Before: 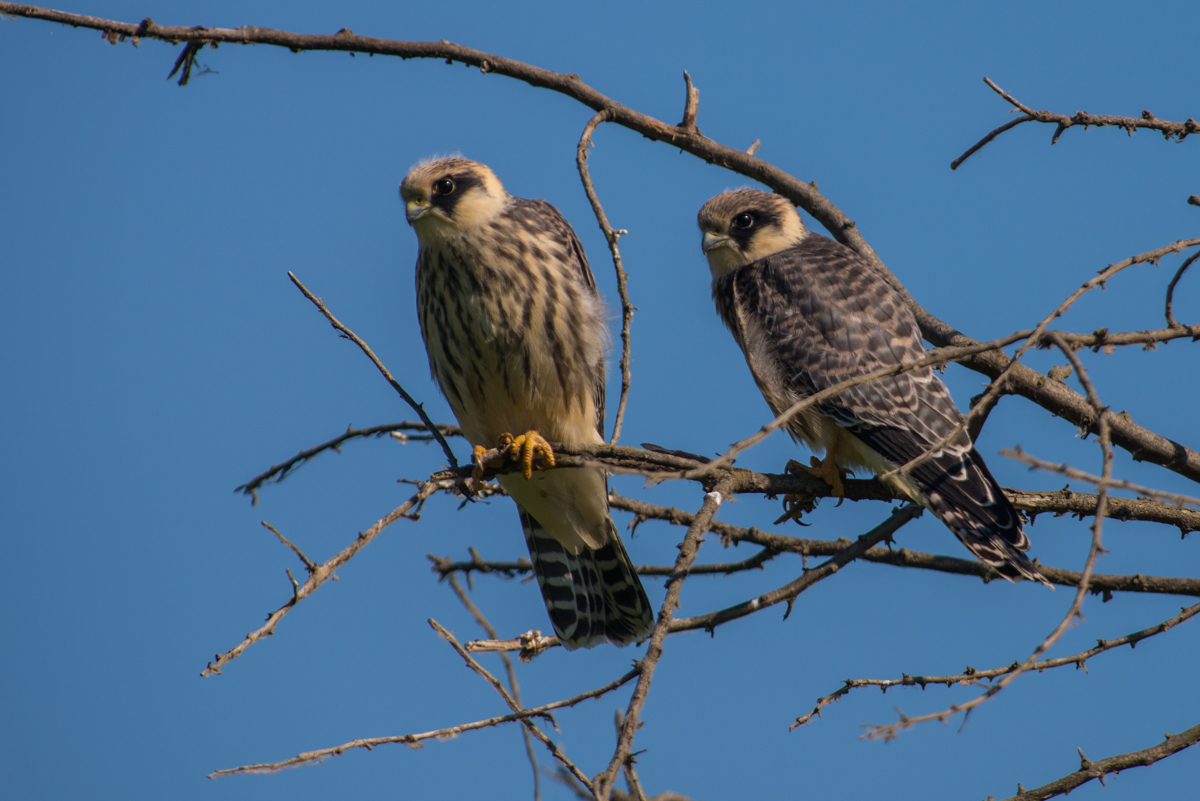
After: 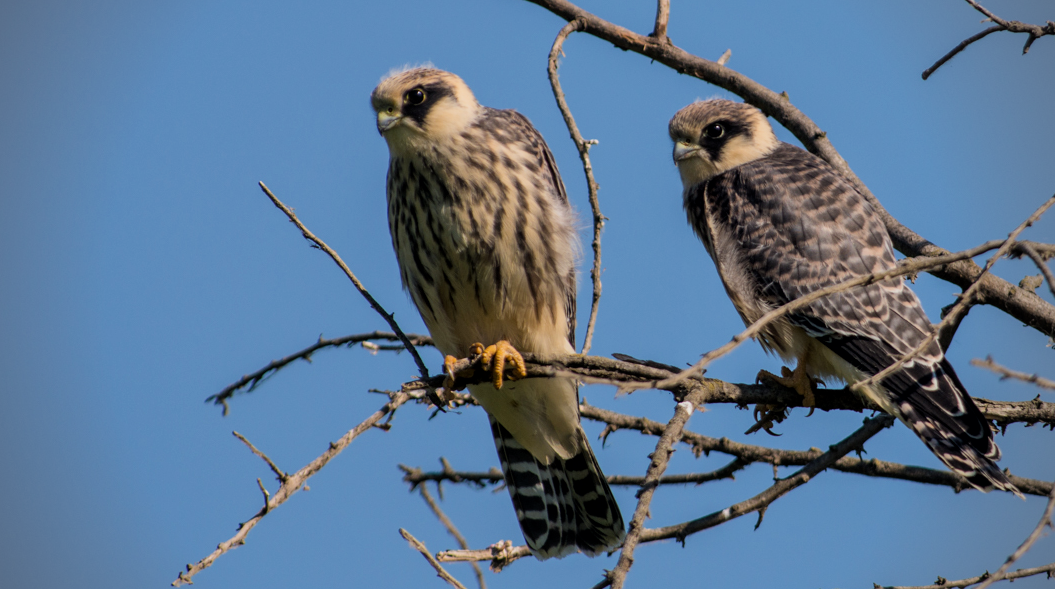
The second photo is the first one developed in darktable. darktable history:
exposure: black level correction 0, exposure 0.6 EV, compensate exposure bias true, compensate highlight preservation false
shadows and highlights: shadows 32, highlights -32, soften with gaussian
local contrast: mode bilateral grid, contrast 20, coarseness 50, detail 120%, midtone range 0.2
crop and rotate: left 2.425%, top 11.305%, right 9.6%, bottom 15.08%
vignetting: on, module defaults
filmic rgb: black relative exposure -7.65 EV, white relative exposure 4.56 EV, hardness 3.61
